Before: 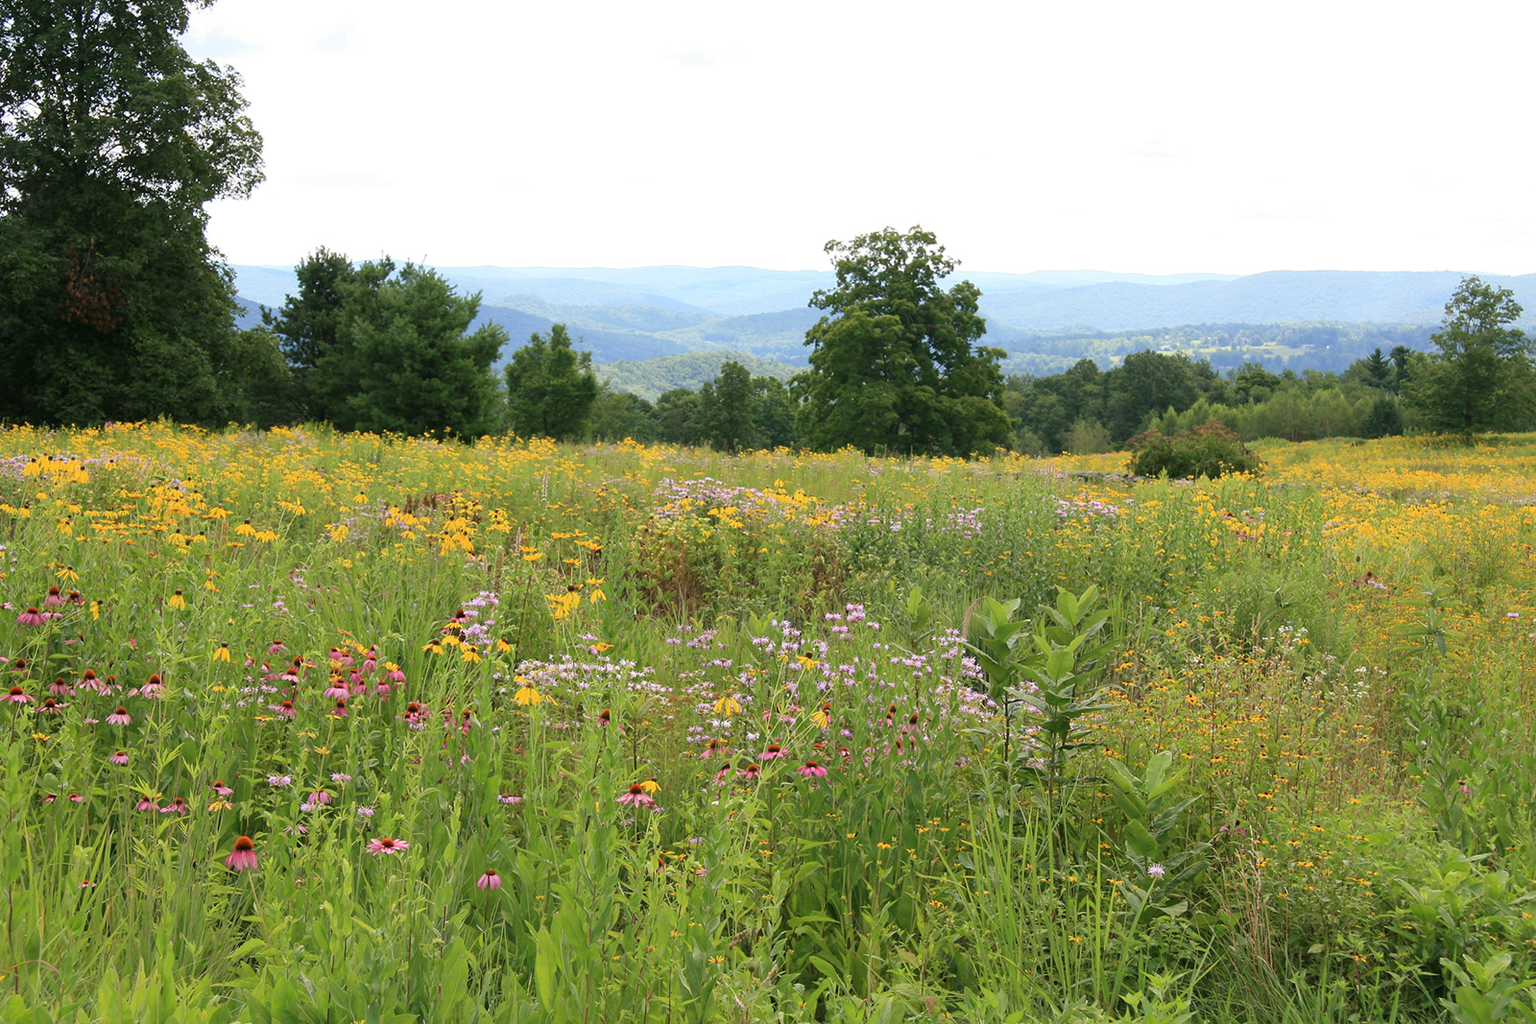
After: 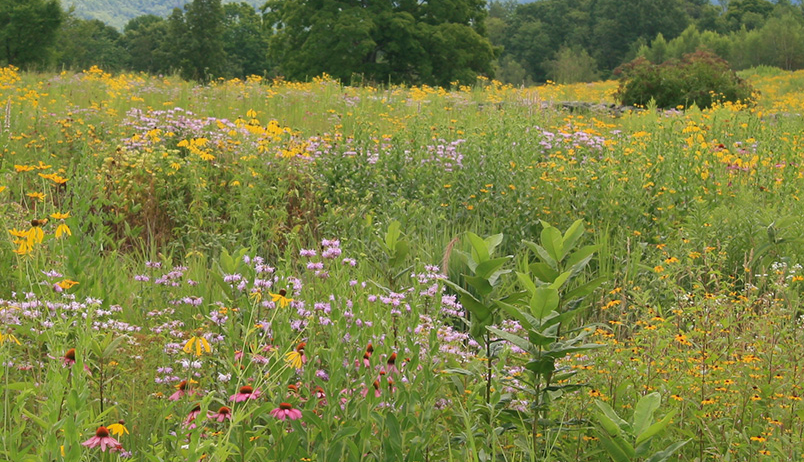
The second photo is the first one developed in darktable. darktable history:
shadows and highlights: on, module defaults
crop: left 35.03%, top 36.625%, right 14.663%, bottom 20.057%
